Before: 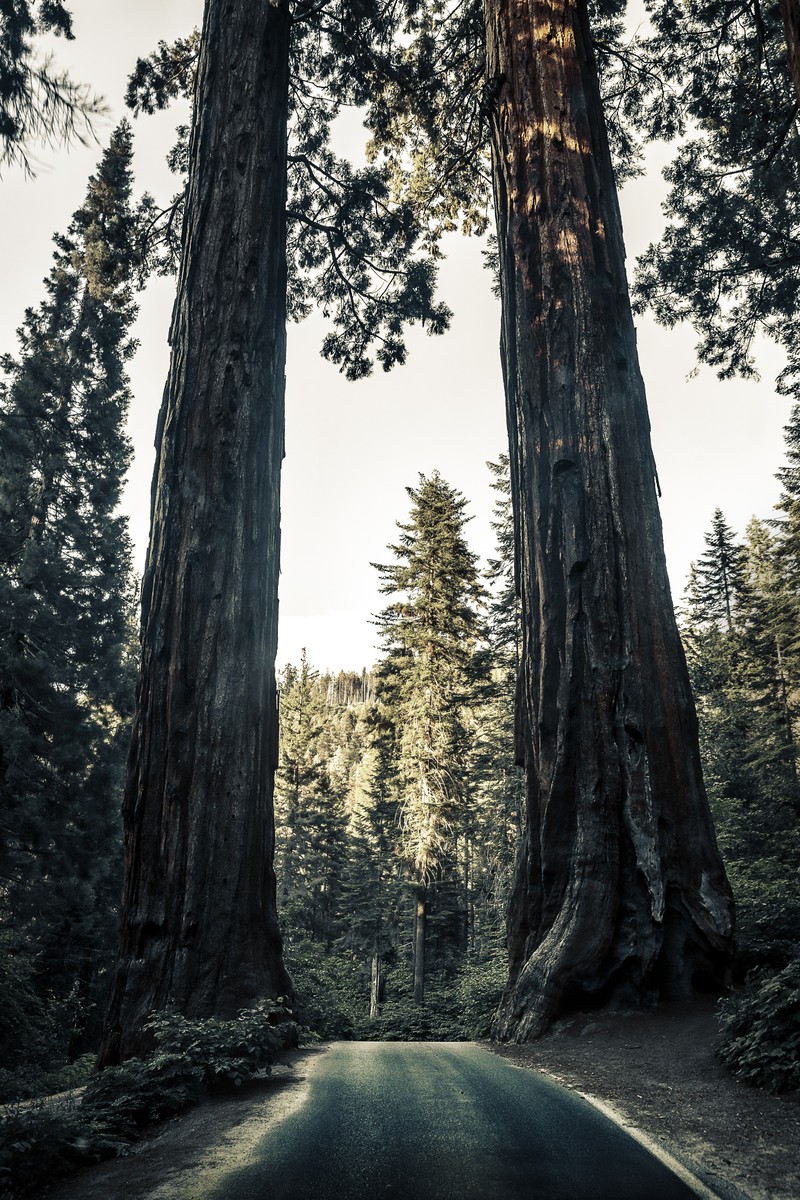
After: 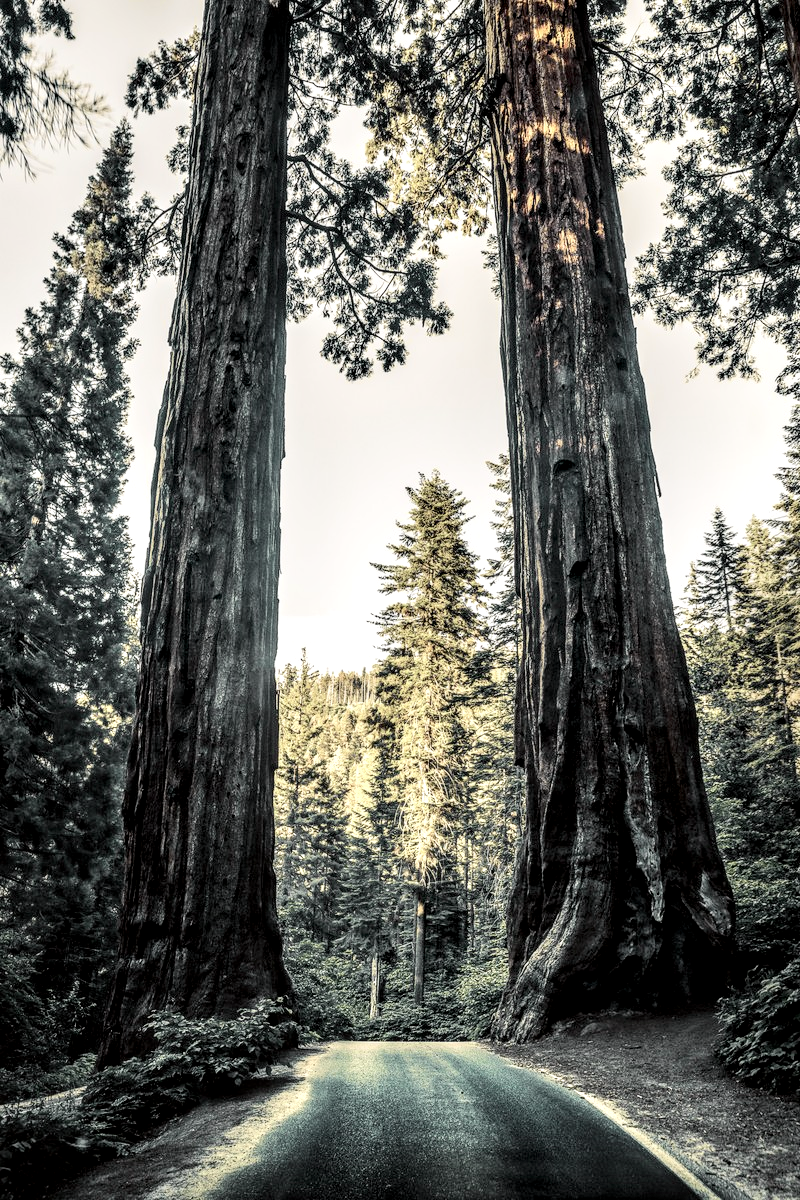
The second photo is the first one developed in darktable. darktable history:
tone curve: curves: ch0 [(0, 0.019) (0.066, 0.043) (0.189, 0.182) (0.359, 0.417) (0.485, 0.576) (0.656, 0.734) (0.851, 0.861) (0.997, 0.959)]; ch1 [(0, 0) (0.179, 0.123) (0.381, 0.36) (0.425, 0.41) (0.474, 0.472) (0.499, 0.501) (0.514, 0.517) (0.571, 0.584) (0.649, 0.677) (0.812, 0.856) (1, 1)]; ch2 [(0, 0) (0.246, 0.214) (0.421, 0.427) (0.459, 0.484) (0.5, 0.504) (0.518, 0.523) (0.529, 0.544) (0.56, 0.581) (0.617, 0.631) (0.744, 0.734) (0.867, 0.821) (0.993, 0.889)], color space Lab, independent channels, preserve colors none
contrast brightness saturation: brightness 0.13
local contrast: highlights 60%, shadows 60%, detail 160%
